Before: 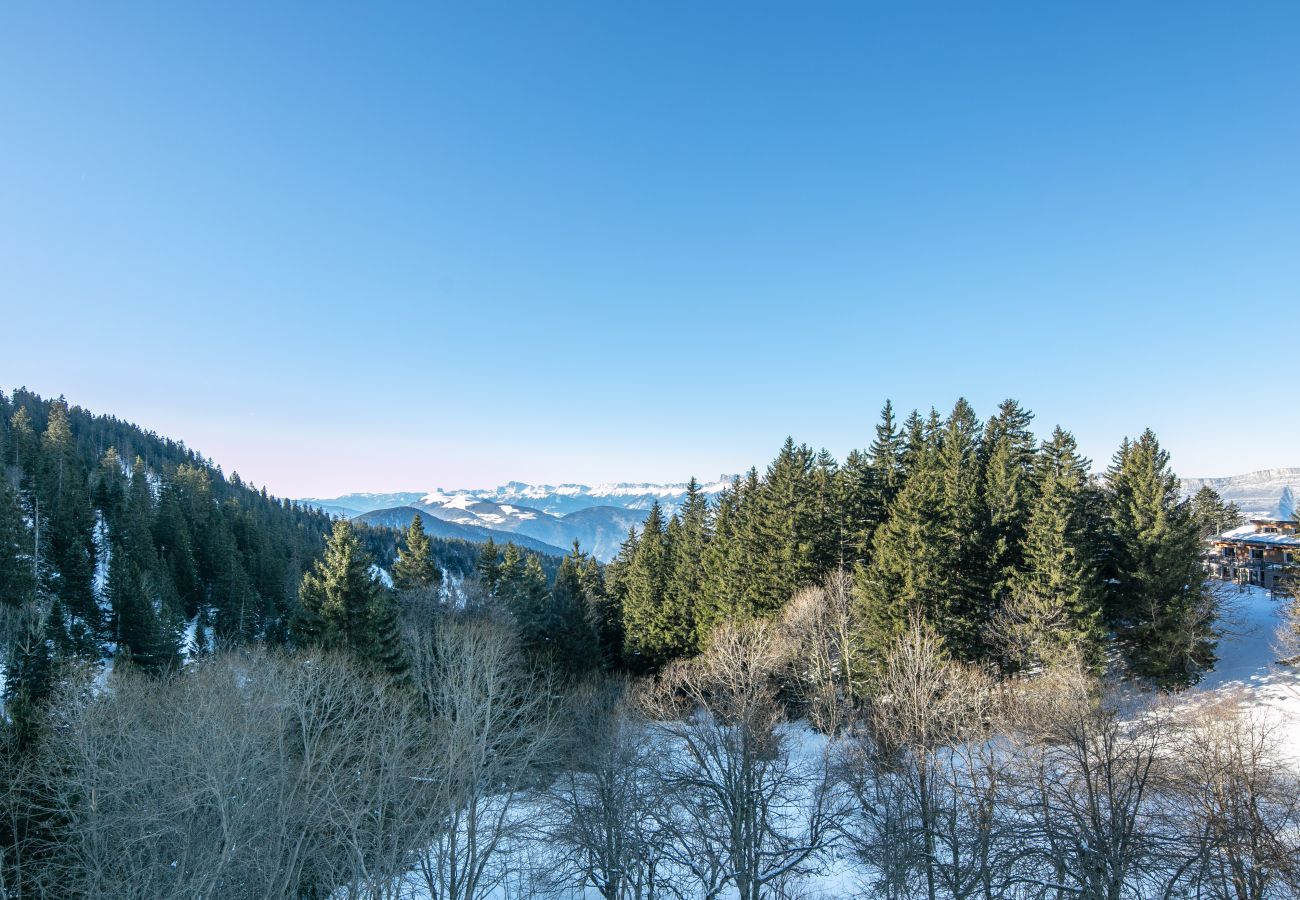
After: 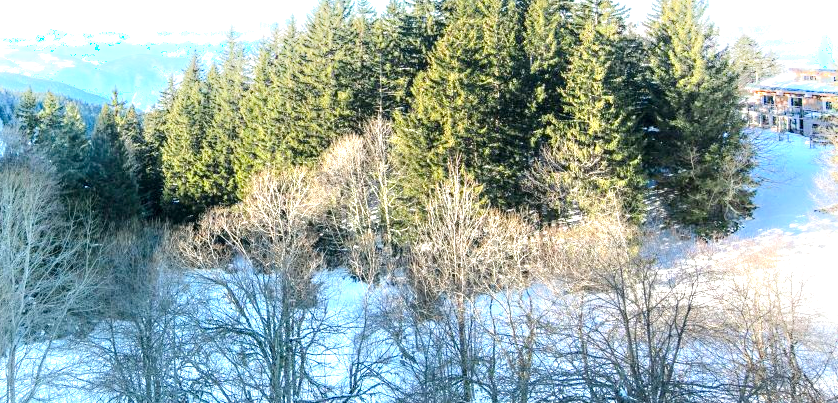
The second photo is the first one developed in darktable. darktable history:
exposure: exposure 1.137 EV, compensate highlight preservation false
crop and rotate: left 35.509%, top 50.238%, bottom 4.934%
color balance rgb: linear chroma grading › shadows -8%, linear chroma grading › global chroma 10%, perceptual saturation grading › global saturation 2%, perceptual saturation grading › highlights -2%, perceptual saturation grading › mid-tones 4%, perceptual saturation grading › shadows 8%, perceptual brilliance grading › global brilliance 2%, perceptual brilliance grading › highlights -4%, global vibrance 16%, saturation formula JzAzBz (2021)
shadows and highlights: highlights 70.7, soften with gaussian
